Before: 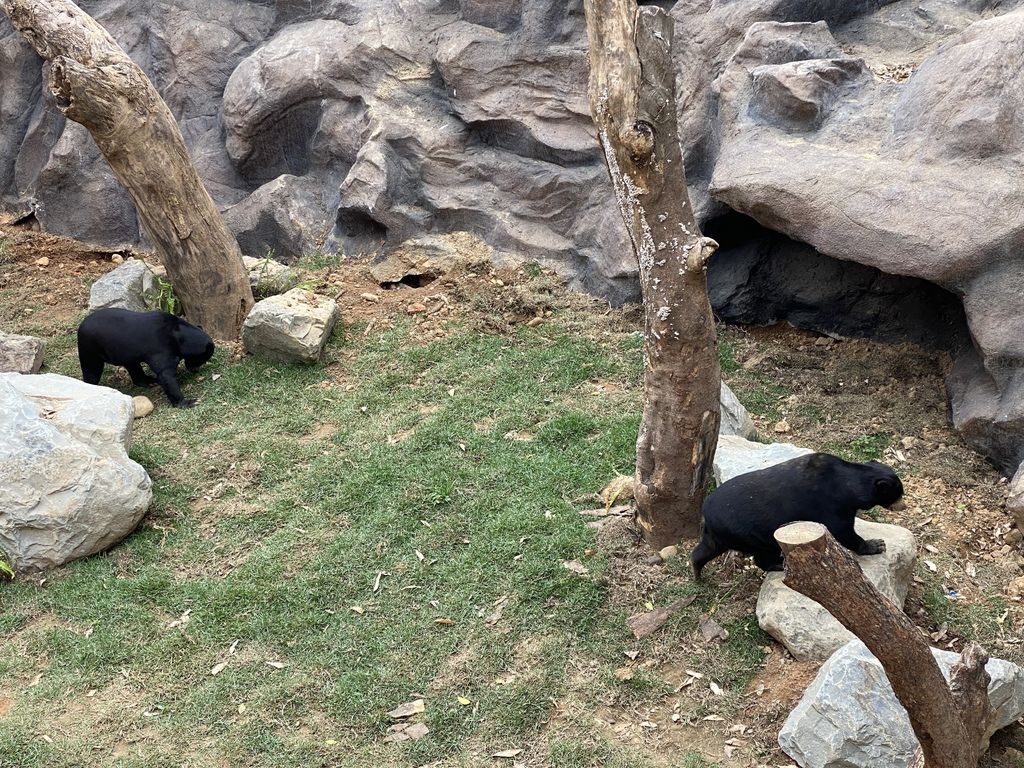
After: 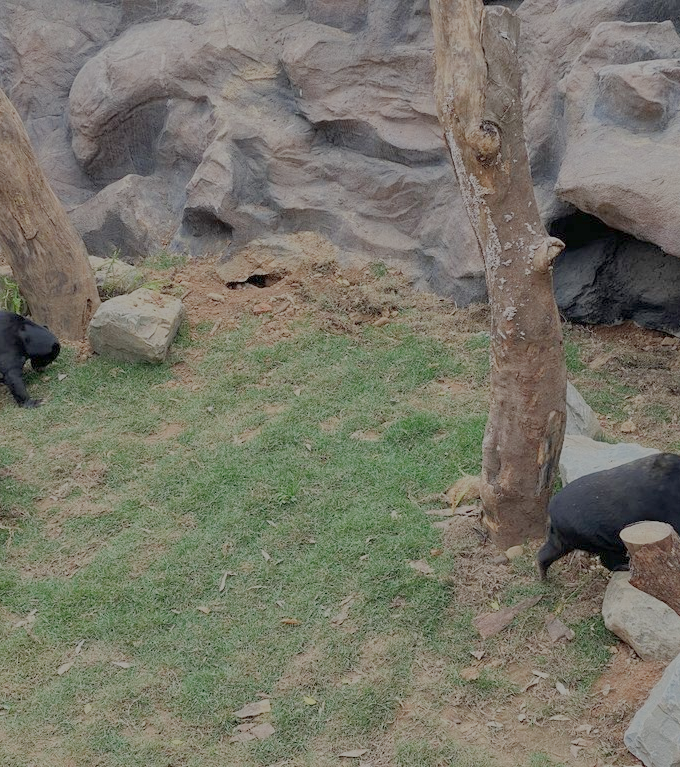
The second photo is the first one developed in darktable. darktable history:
filmic rgb: black relative exposure -13.91 EV, white relative exposure 7.97 EV, threshold 3.04 EV, hardness 3.74, latitude 49.37%, contrast 0.505, iterations of high-quality reconstruction 0, enable highlight reconstruction true
crop and rotate: left 15.073%, right 18.504%
